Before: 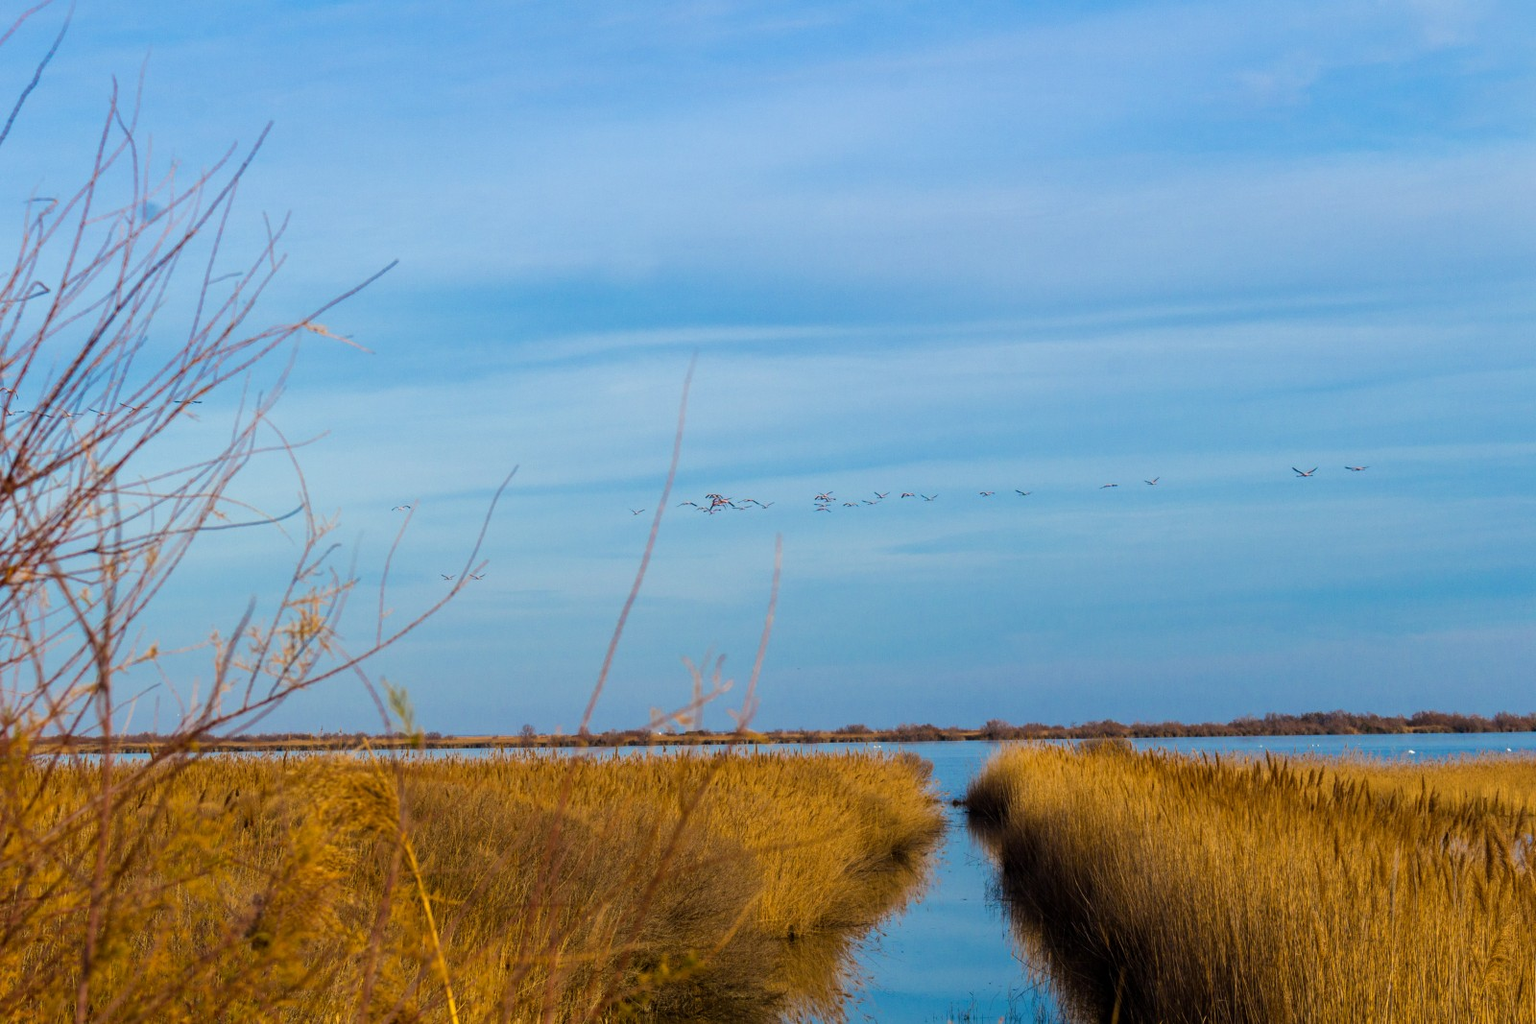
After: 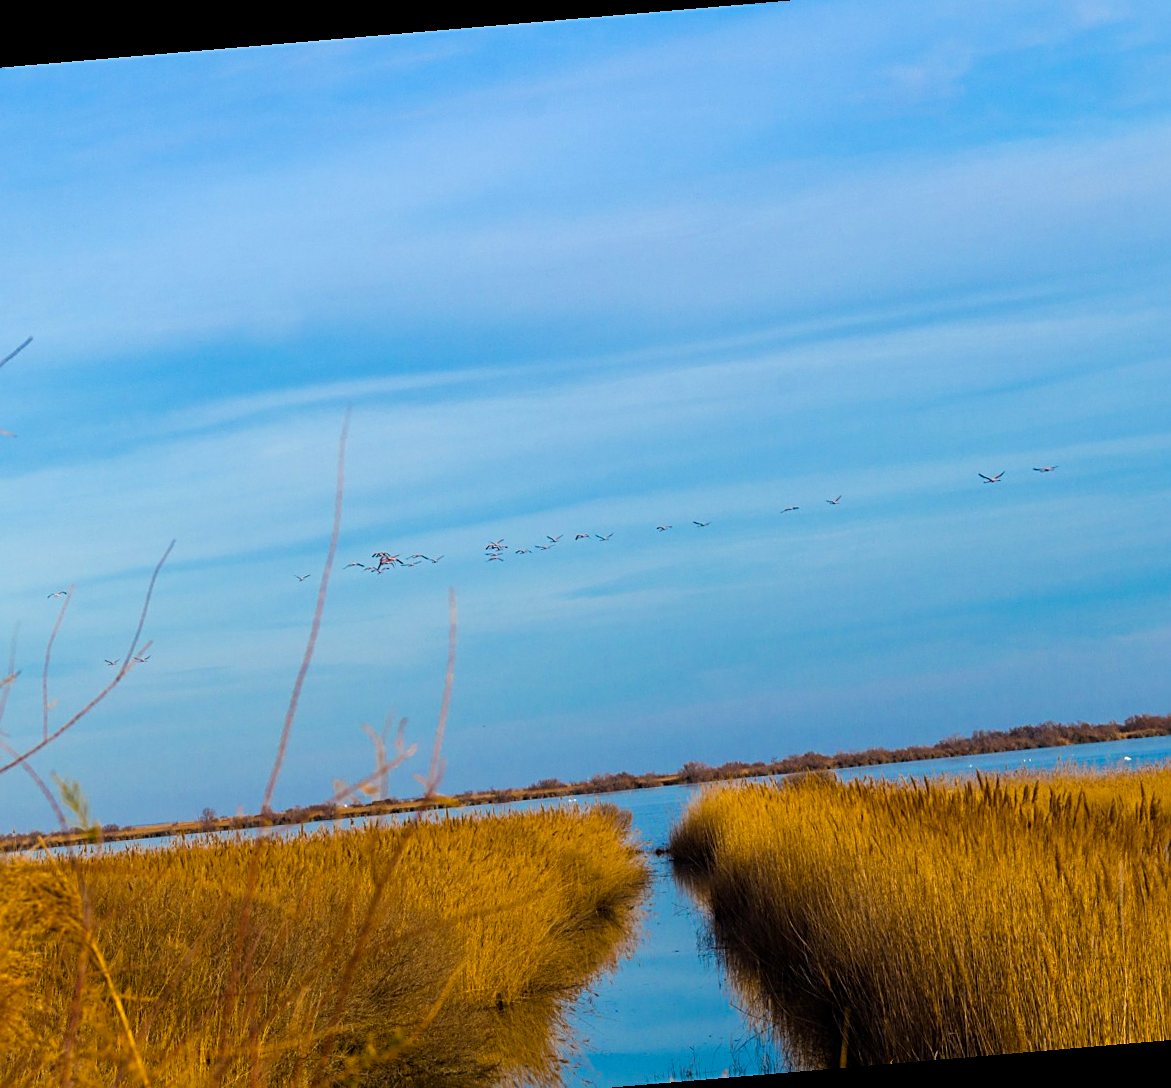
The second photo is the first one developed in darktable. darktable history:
crop and rotate: left 24.034%, top 2.838%, right 6.406%, bottom 6.299%
sharpen: on, module defaults
color balance rgb: linear chroma grading › global chroma 3.45%, perceptual saturation grading › global saturation 11.24%, perceptual brilliance grading › global brilliance 3.04%, global vibrance 2.8%
rotate and perspective: rotation -4.86°, automatic cropping off
